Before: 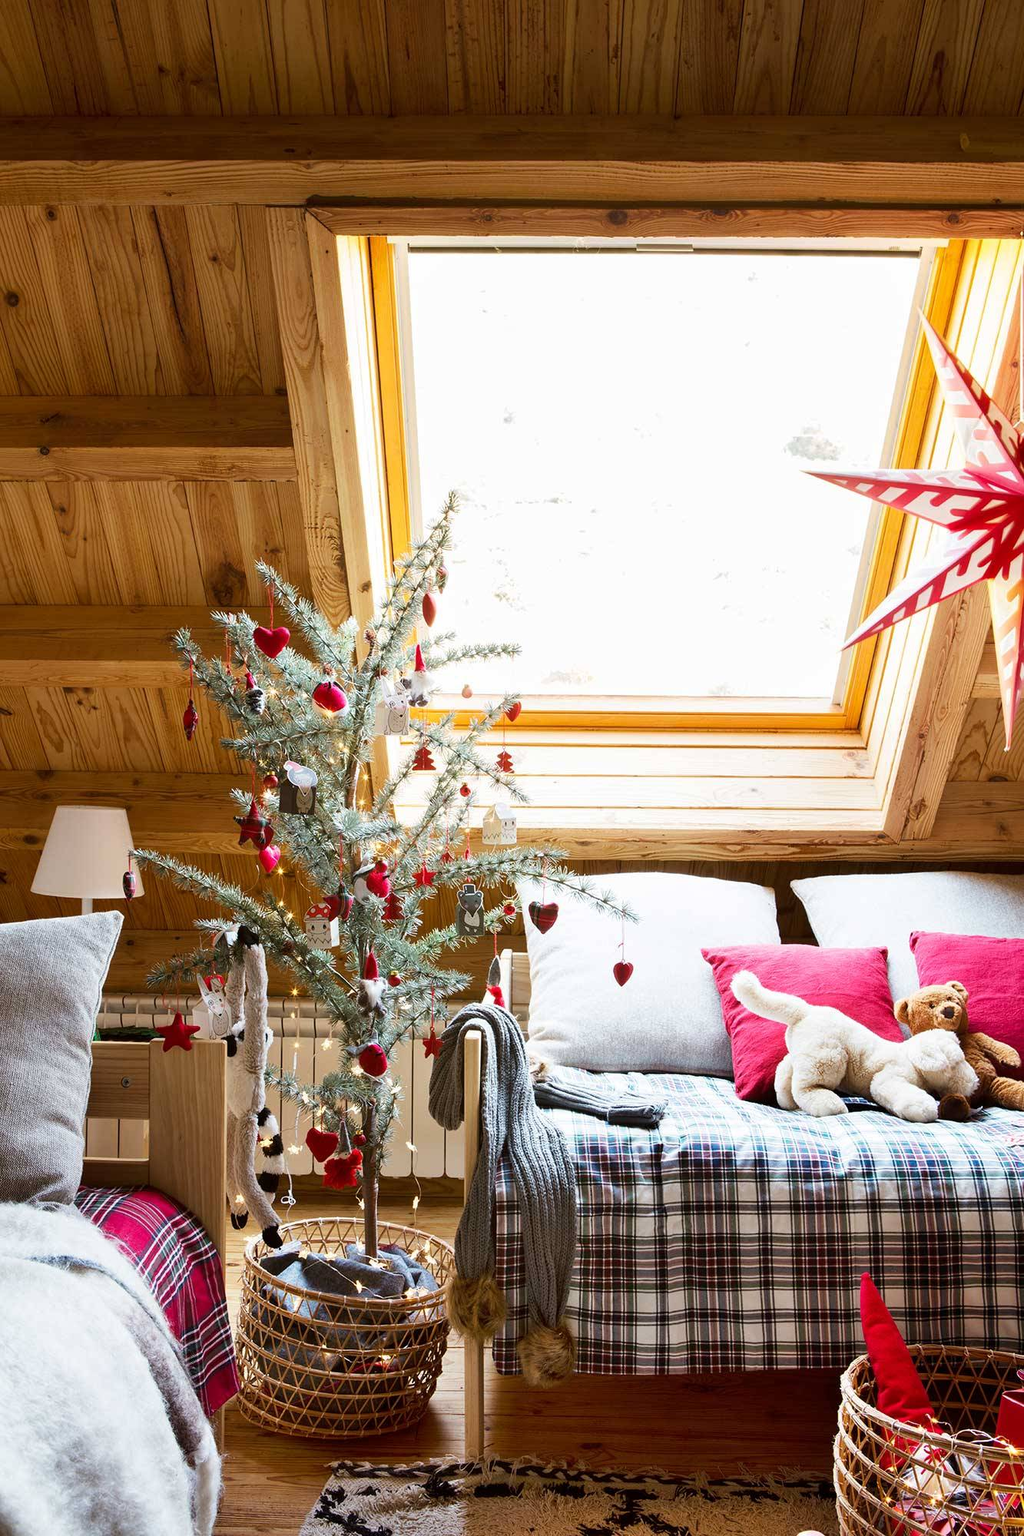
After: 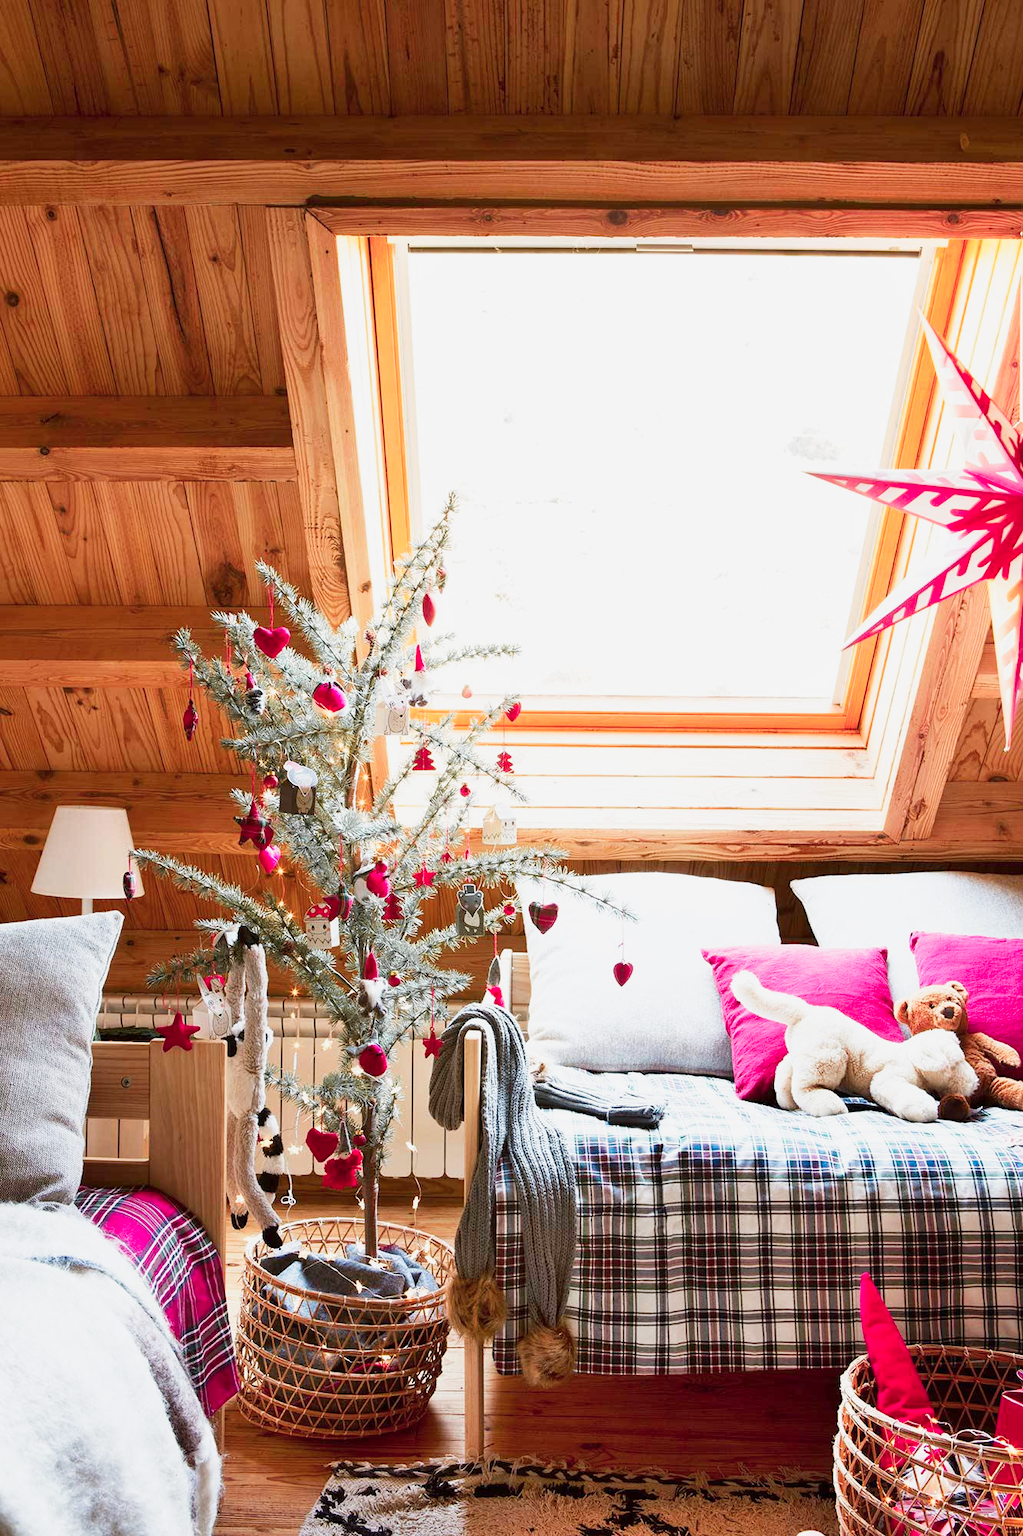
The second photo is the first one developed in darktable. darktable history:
color zones: curves: ch1 [(0.29, 0.492) (0.373, 0.185) (0.509, 0.481)]; ch2 [(0.25, 0.462) (0.749, 0.457)], mix 40.67%
sigmoid: contrast 1.22, skew 0.65
exposure: exposure 0.6 EV, compensate highlight preservation false
